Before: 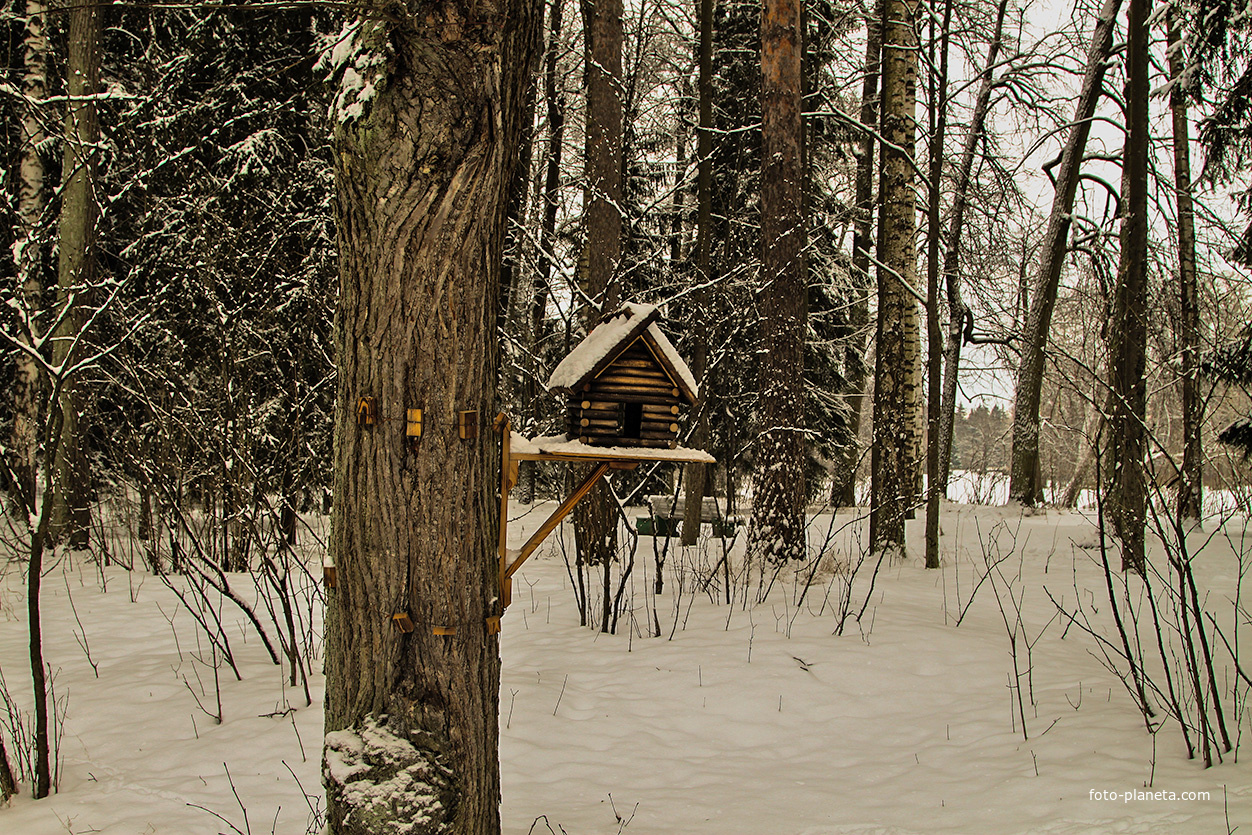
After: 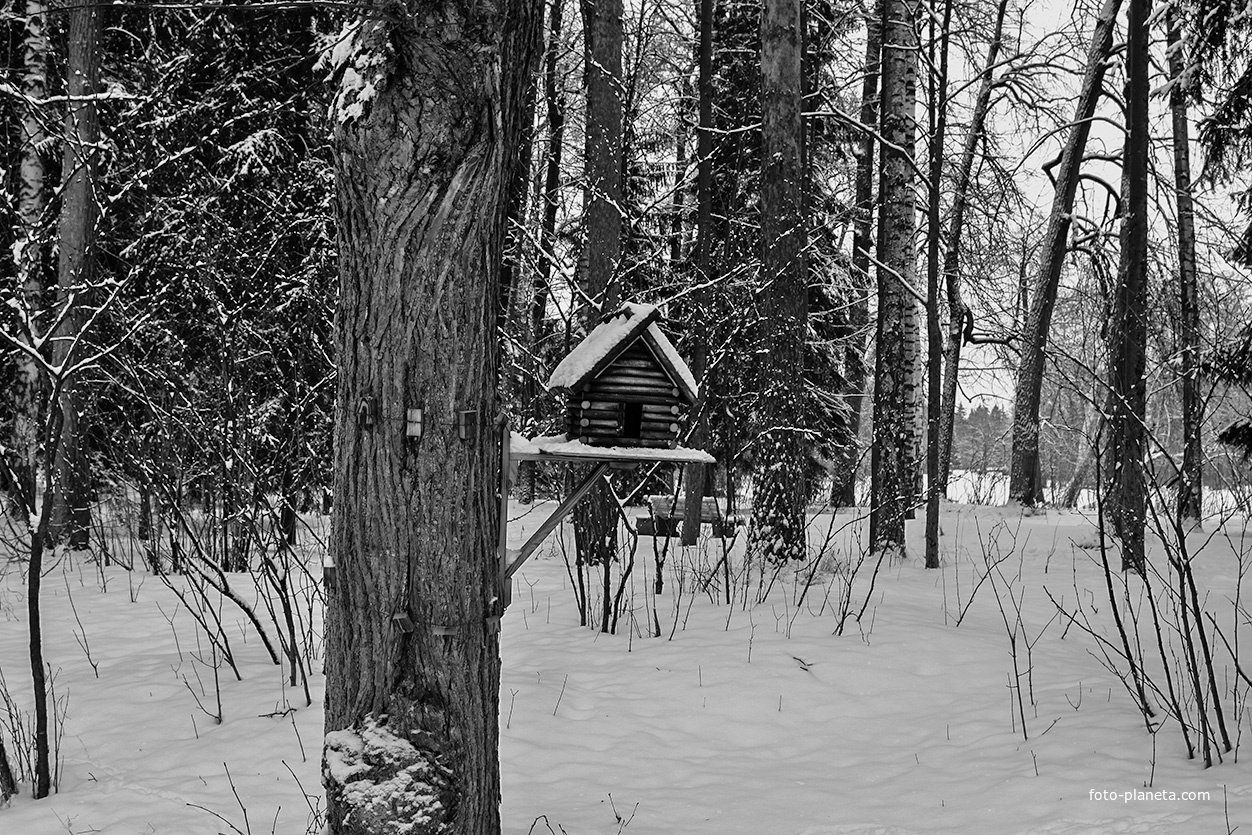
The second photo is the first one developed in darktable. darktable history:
white balance: red 1.123, blue 0.83
color contrast: green-magenta contrast 0, blue-yellow contrast 0
